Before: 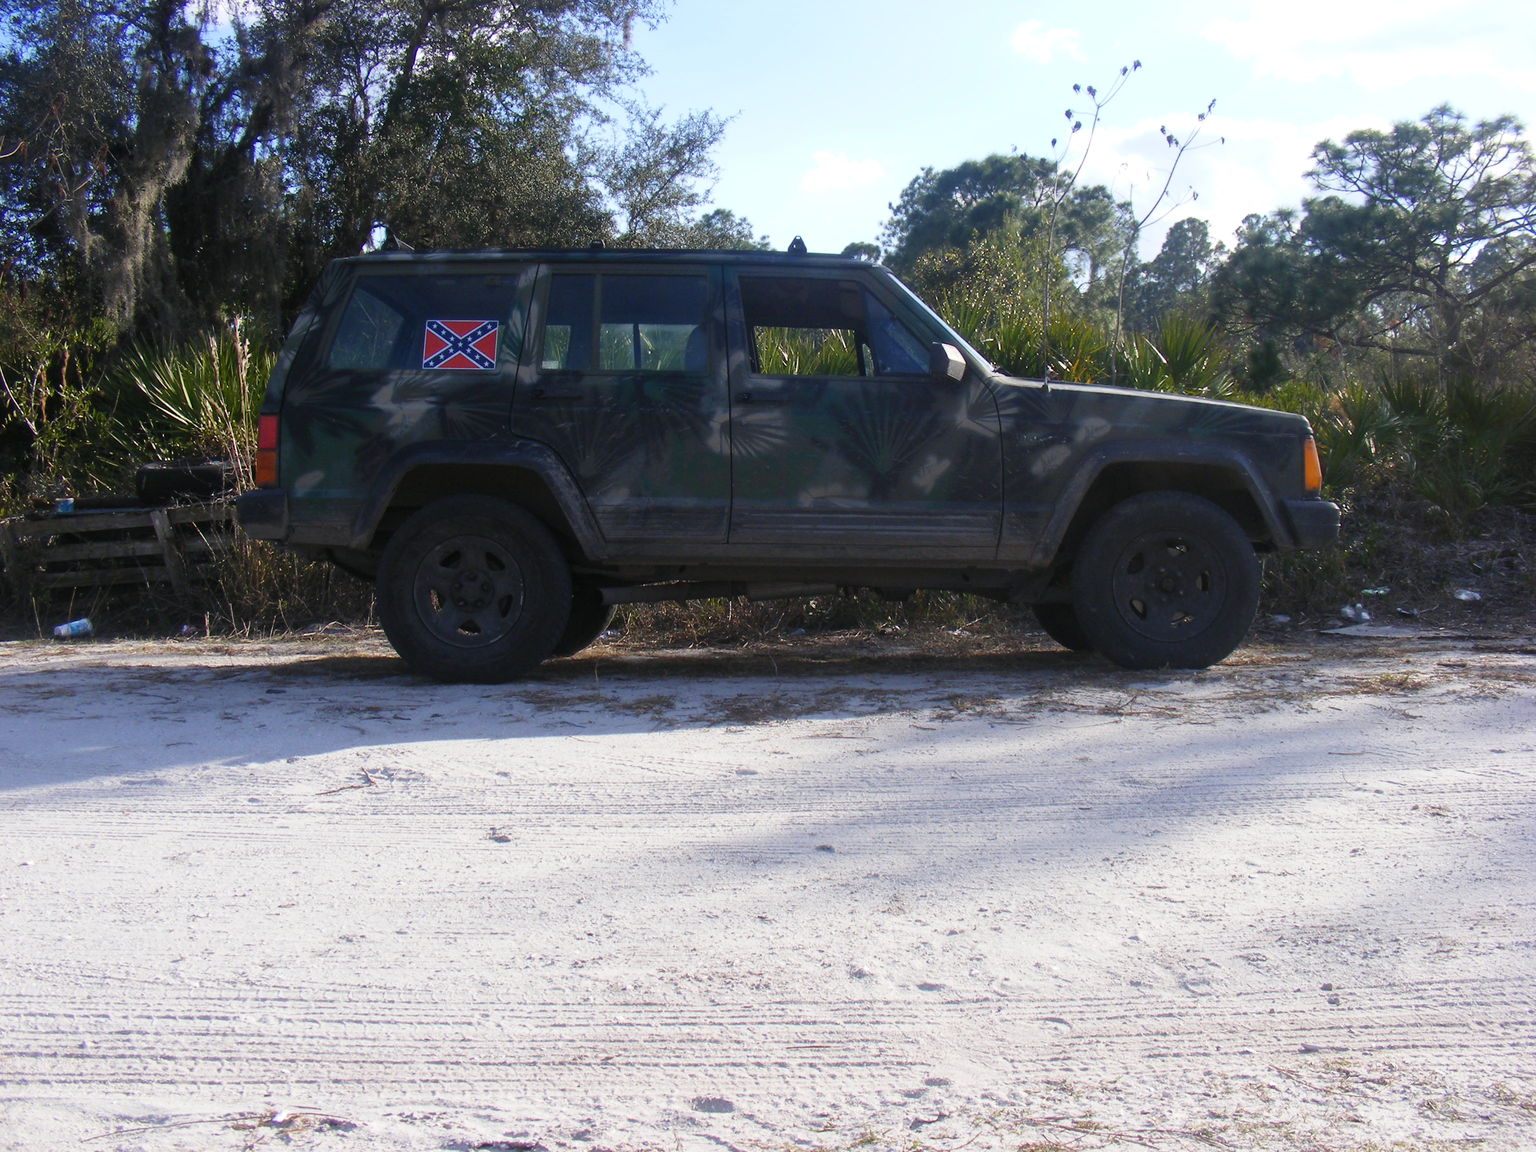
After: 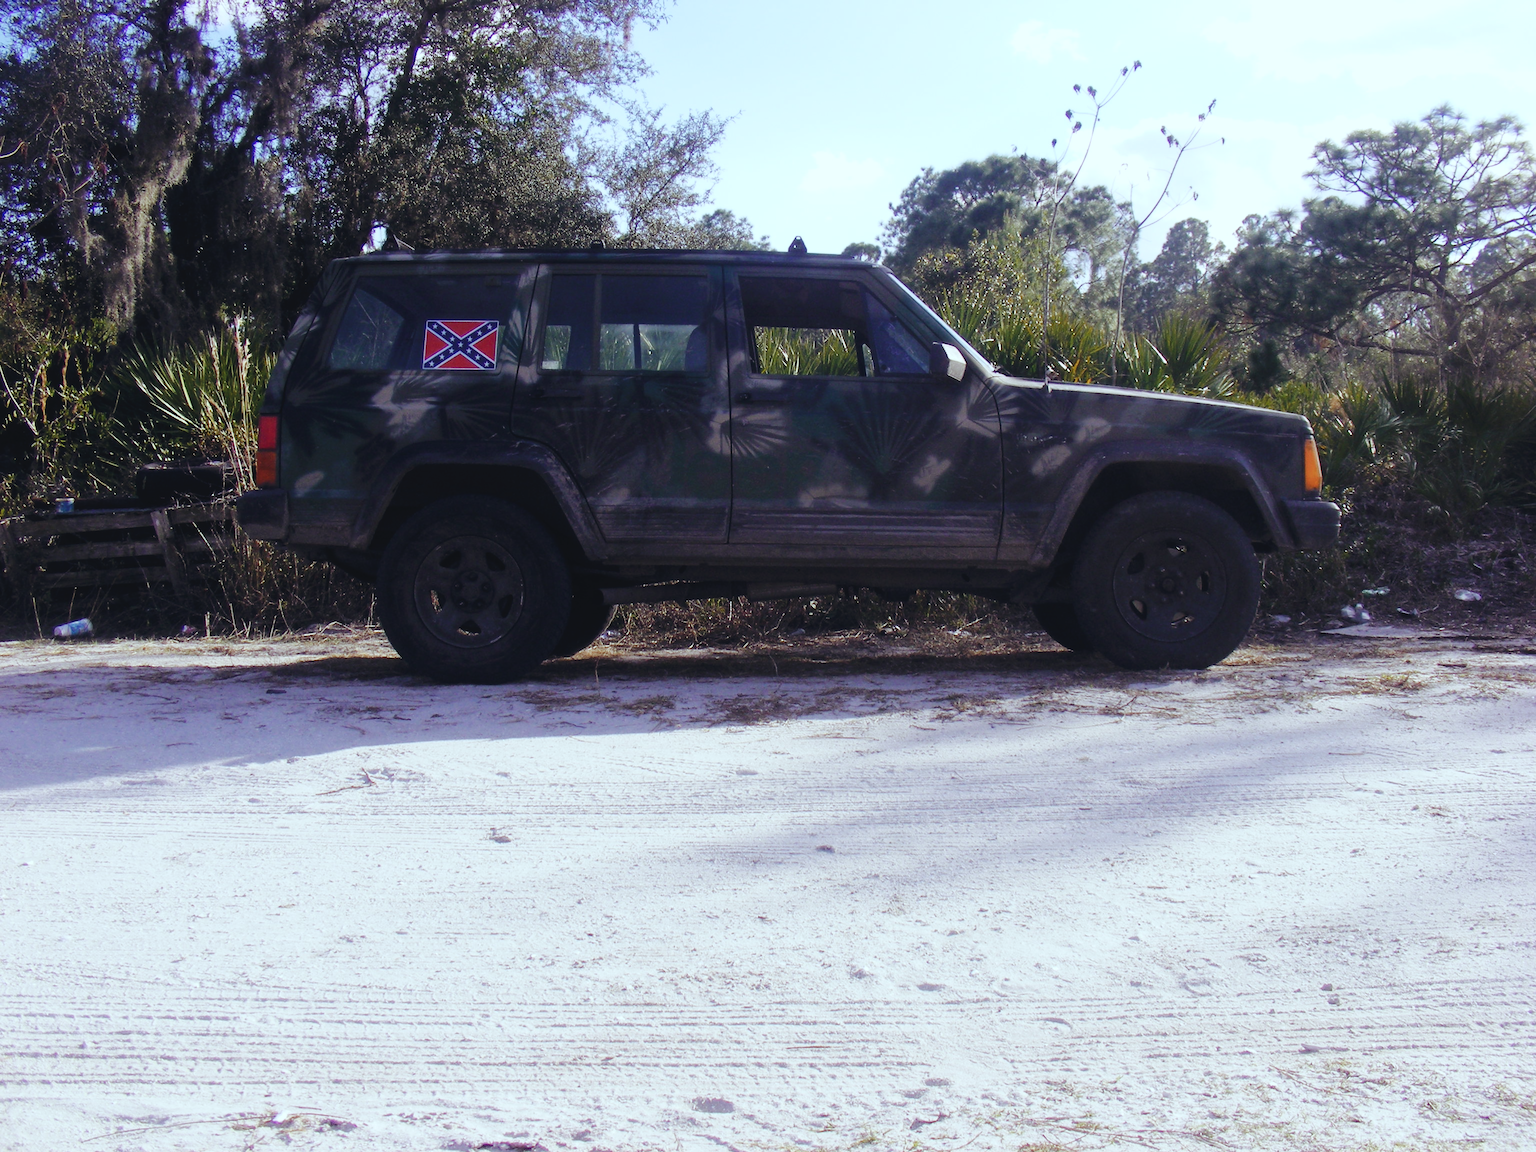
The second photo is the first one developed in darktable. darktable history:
tone curve: curves: ch0 [(0, 0) (0.003, 0.034) (0.011, 0.038) (0.025, 0.046) (0.044, 0.054) (0.069, 0.06) (0.1, 0.079) (0.136, 0.114) (0.177, 0.151) (0.224, 0.213) (0.277, 0.293) (0.335, 0.385) (0.399, 0.482) (0.468, 0.578) (0.543, 0.655) (0.623, 0.724) (0.709, 0.786) (0.801, 0.854) (0.898, 0.922) (1, 1)], preserve colors none
color look up table: target L [95.95, 89.26, 89.39, 82.88, 81.69, 75.37, 75.76, 69.85, 65.47, 61.41, 61.46, 47.37, 44.79, 45.73, 26.12, 200.46, 81.7, 80.4, 67.67, 65.89, 52.44, 46.42, 49.25, 42.3, 37.33, 32.79, 29.81, 27.45, 0.786, 88.3, 81.7, 59.23, 64.61, 58.58, 50.75, 57.81, 41.01, 44.34, 40.78, 35.34, 32.15, 23.02, 13.19, 88.38, 70.18, 50.59, 47.96, 40.19, 30.84], target a [-10.9, -27.11, -32.42, -59.97, -45.78, -8.24, -12.19, -68.91, -67.45, -45.05, -5.355, -20.53, -35.79, -18.99, -20.68, 0, -5.561, 9.093, 31.59, 39.3, 0.326, 61.01, 21.28, 29.89, 38.39, 43.2, 5.783, 4.109, -0.581, 14.72, -0.723, 42.22, 72.26, 68.12, 13.31, 30.24, 36.04, 69.09, 45.28, 41.9, 48.14, 15.79, 27.18, -35.18, -21.2, -18.91, -3.882, -15.94, -3.335], target b [8.416, 24.84, 65.24, 6.673, -7.635, 62.63, 37.91, 37.49, 49.29, 17.79, 6.387, 36.46, 26.03, 11.49, 14.77, 0, 83.57, 3.105, 55.36, 28.43, 24.73, 22.76, 2.852, 34.35, 6.307, 25.2, 7.493, 25.16, -8.353, -15.19, -14.83, -8.185, -52.23, -30.86, -70.48, -24.86, -54.81, -42.33, -80.37, -11.84, -55.68, -39.27, -23.66, -16.68, -35.88, -35.76, -36.6, -11.02, -19.06], num patches 49
